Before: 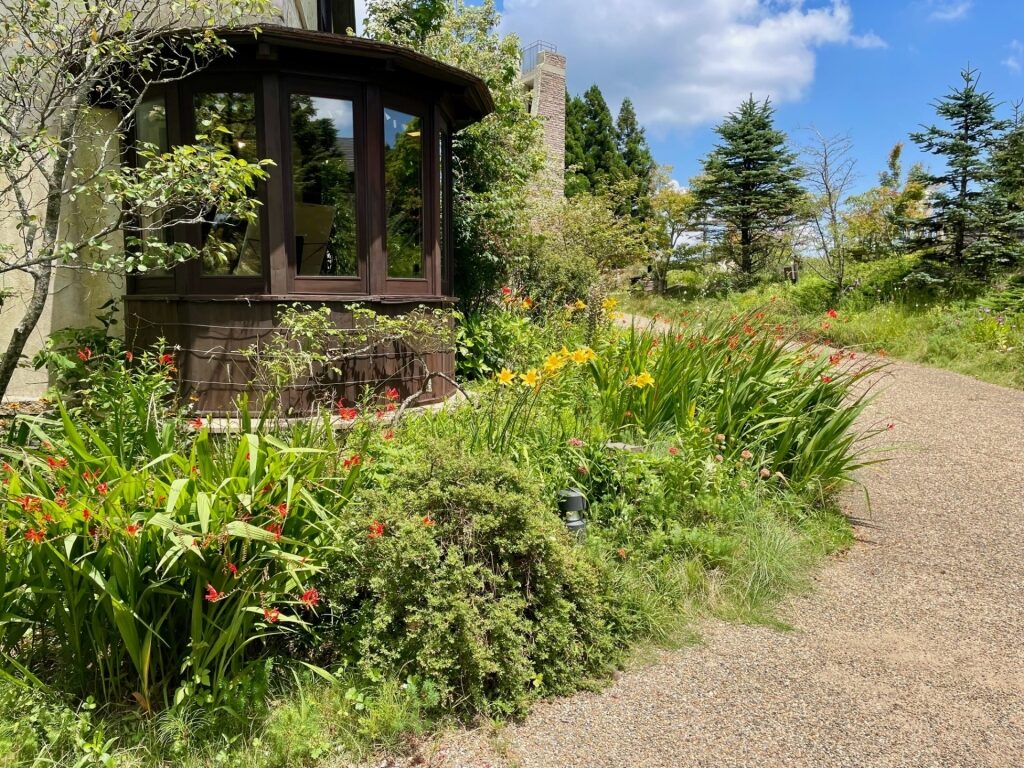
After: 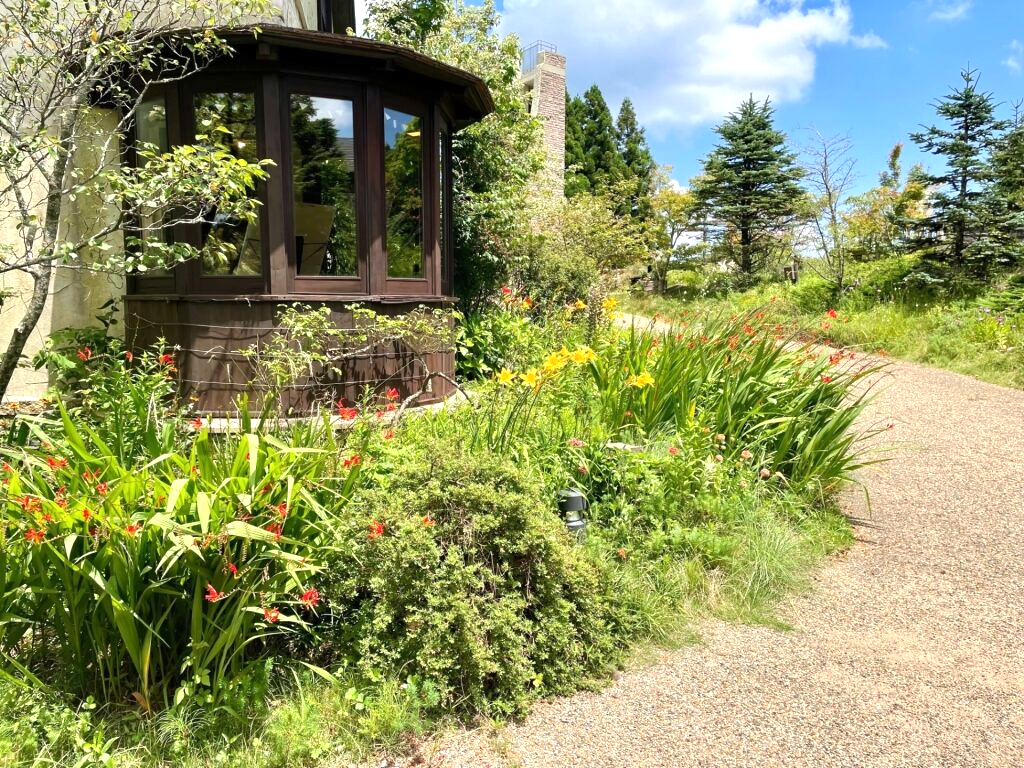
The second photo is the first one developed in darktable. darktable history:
exposure: exposure 0.61 EV, compensate highlight preservation false
